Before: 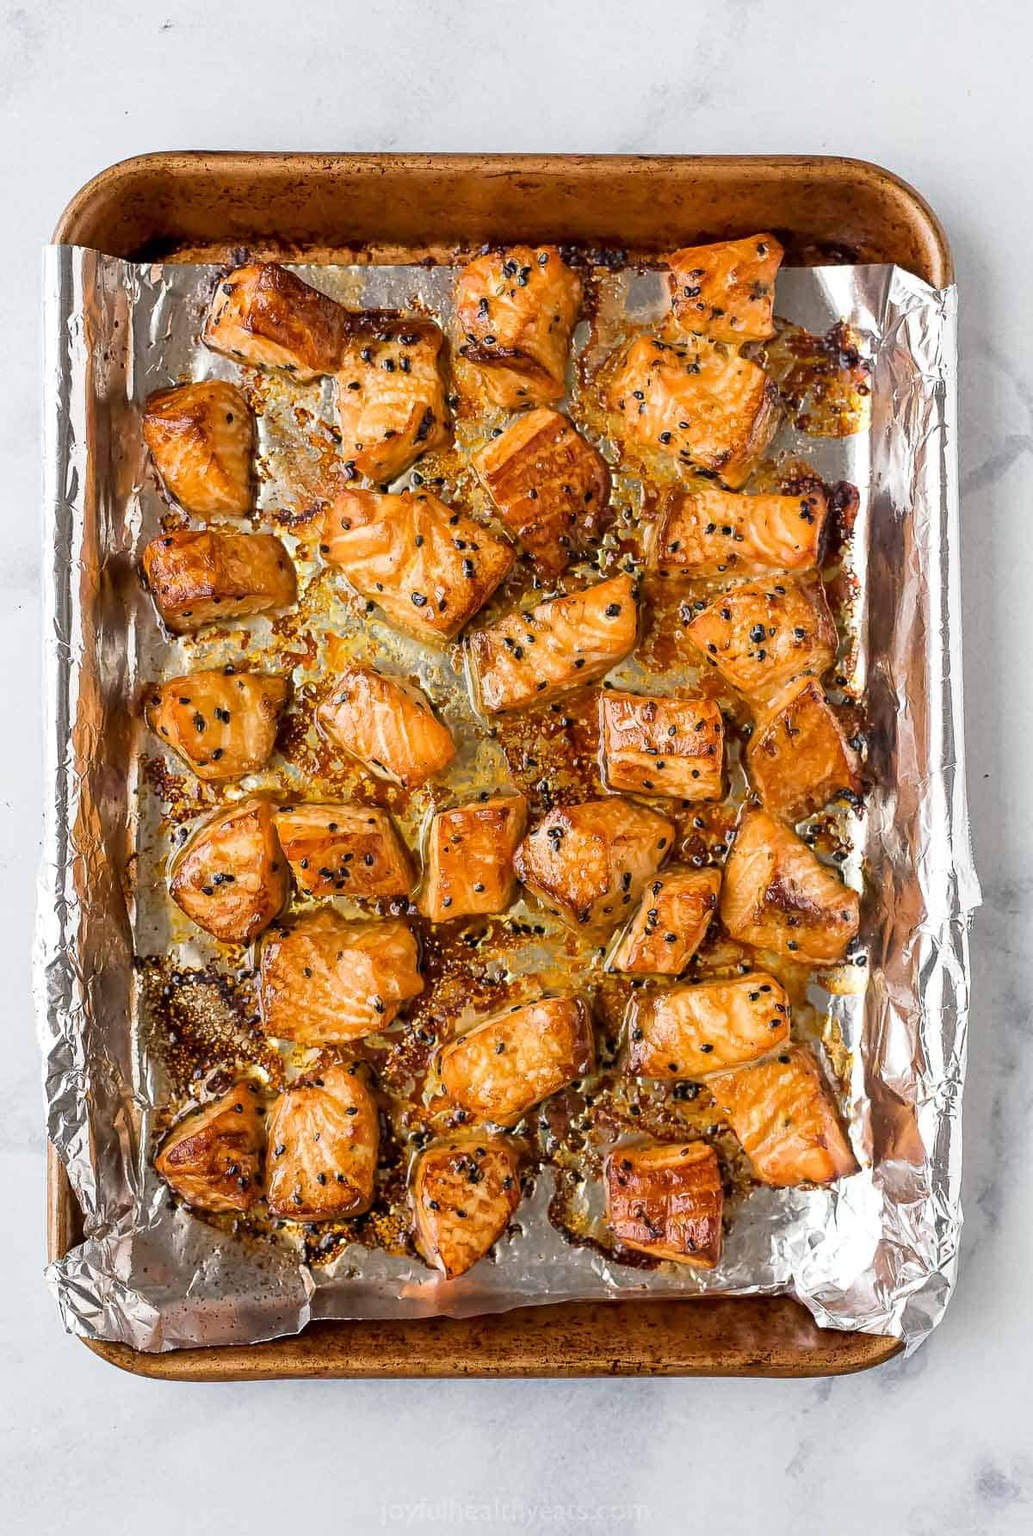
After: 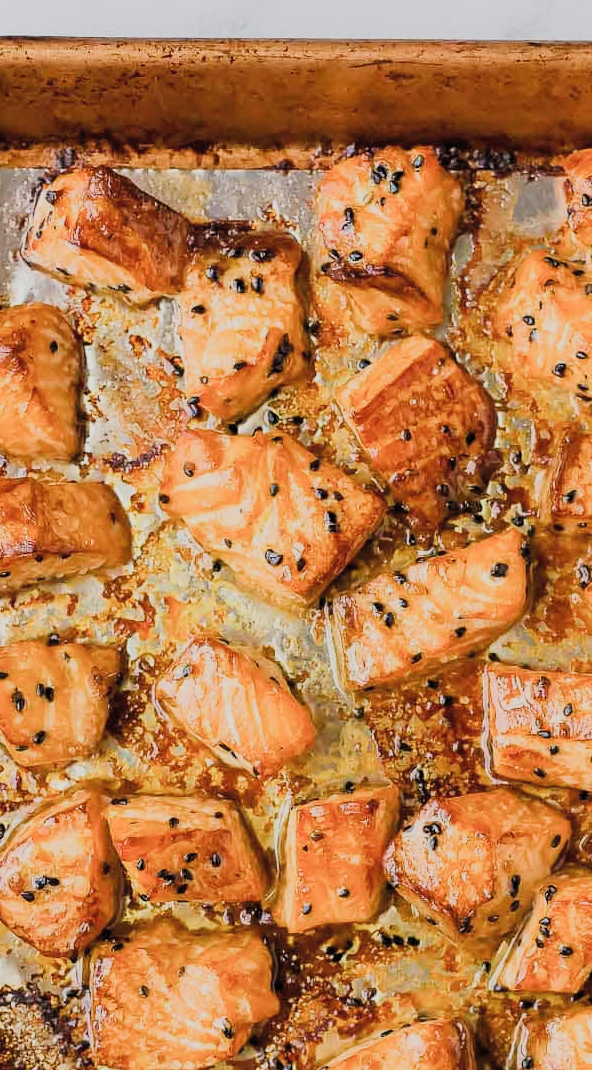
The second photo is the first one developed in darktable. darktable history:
filmic rgb: black relative exposure -7.65 EV, white relative exposure 4.56 EV, threshold 5.97 EV, hardness 3.61, preserve chrominance RGB euclidean norm, color science v5 (2021), contrast in shadows safe, contrast in highlights safe, enable highlight reconstruction true
crop: left 17.777%, top 7.832%, right 32.822%, bottom 32.218%
exposure: black level correction 0, exposure 0.5 EV, compensate exposure bias true, compensate highlight preservation false
